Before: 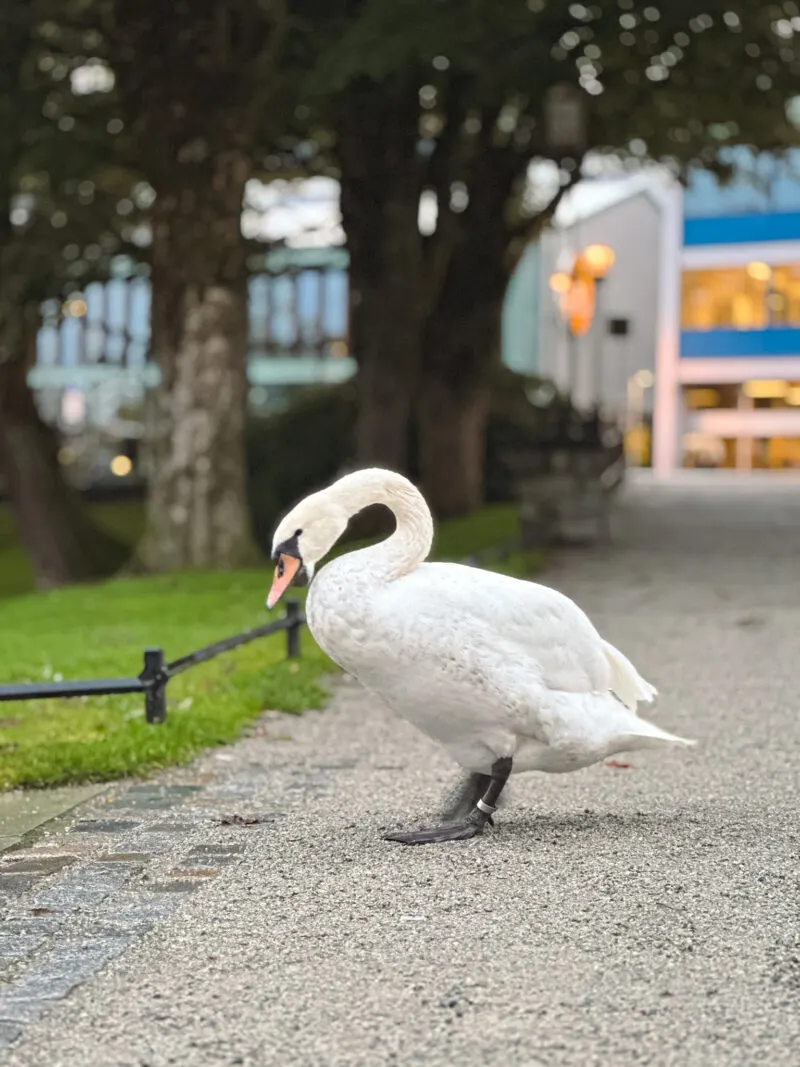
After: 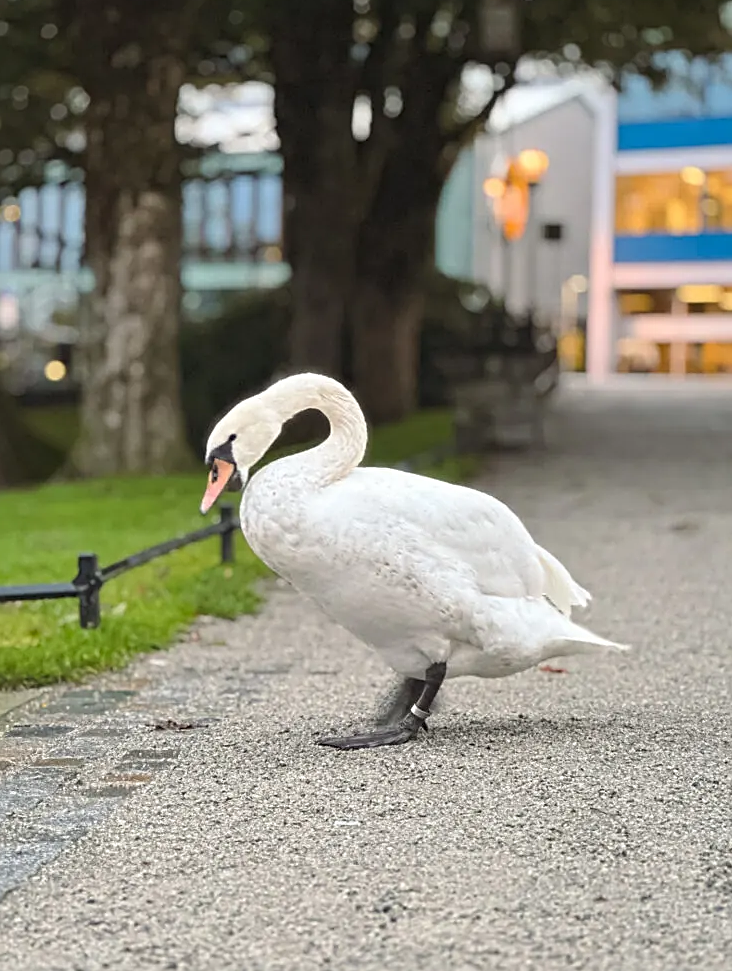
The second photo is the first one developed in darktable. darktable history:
crop and rotate: left 8.472%, top 8.905%
sharpen: on, module defaults
